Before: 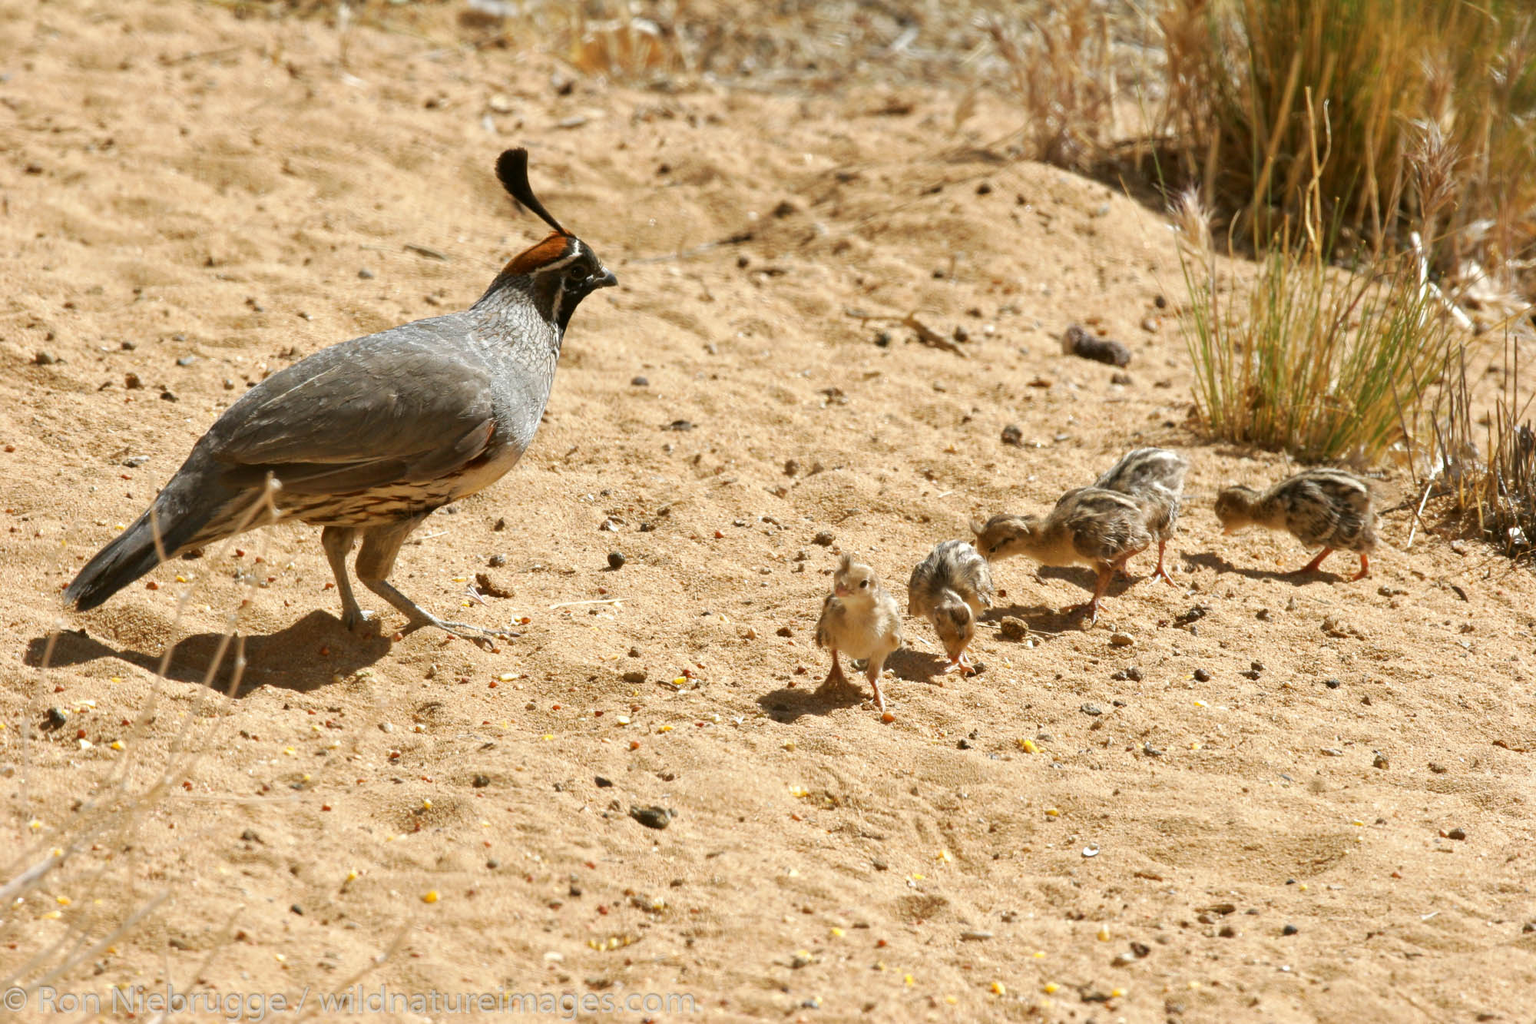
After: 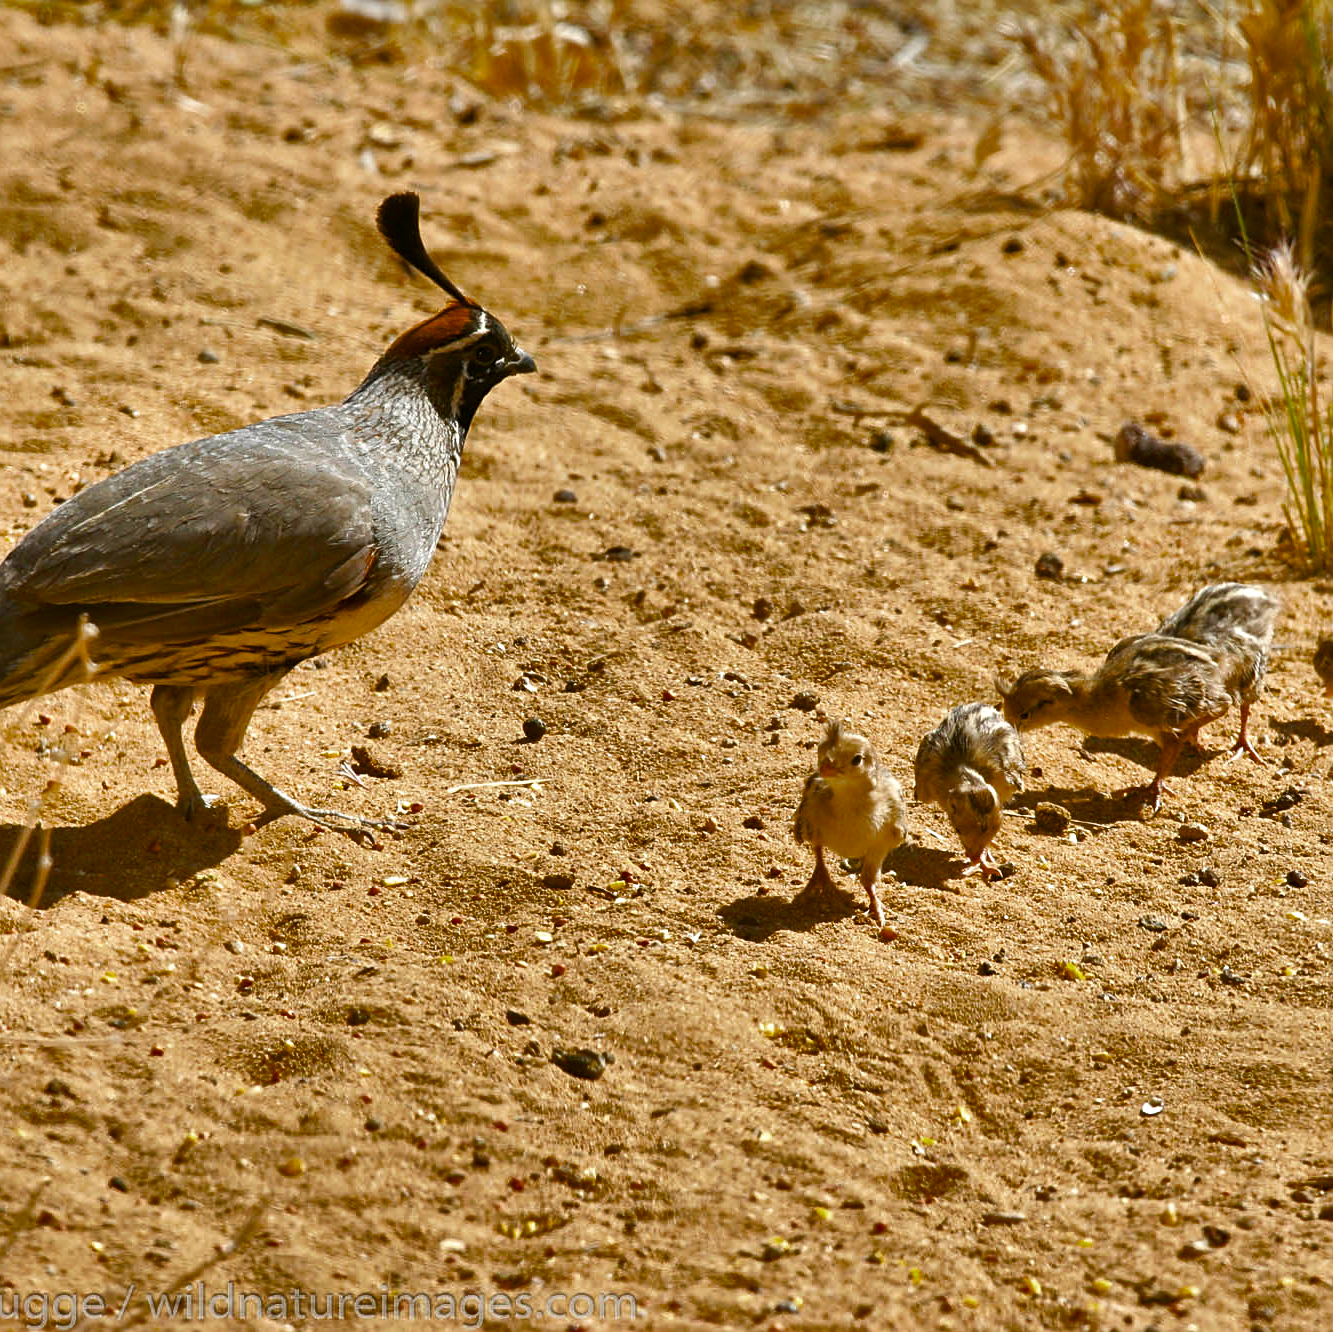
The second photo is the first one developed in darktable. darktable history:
shadows and highlights: shadows 24.14, highlights -78.18, soften with gaussian
crop and rotate: left 13.442%, right 19.896%
color balance rgb: highlights gain › chroma 0.127%, highlights gain › hue 331.85°, perceptual saturation grading › global saturation 30.216%, saturation formula JzAzBz (2021)
sharpen: on, module defaults
